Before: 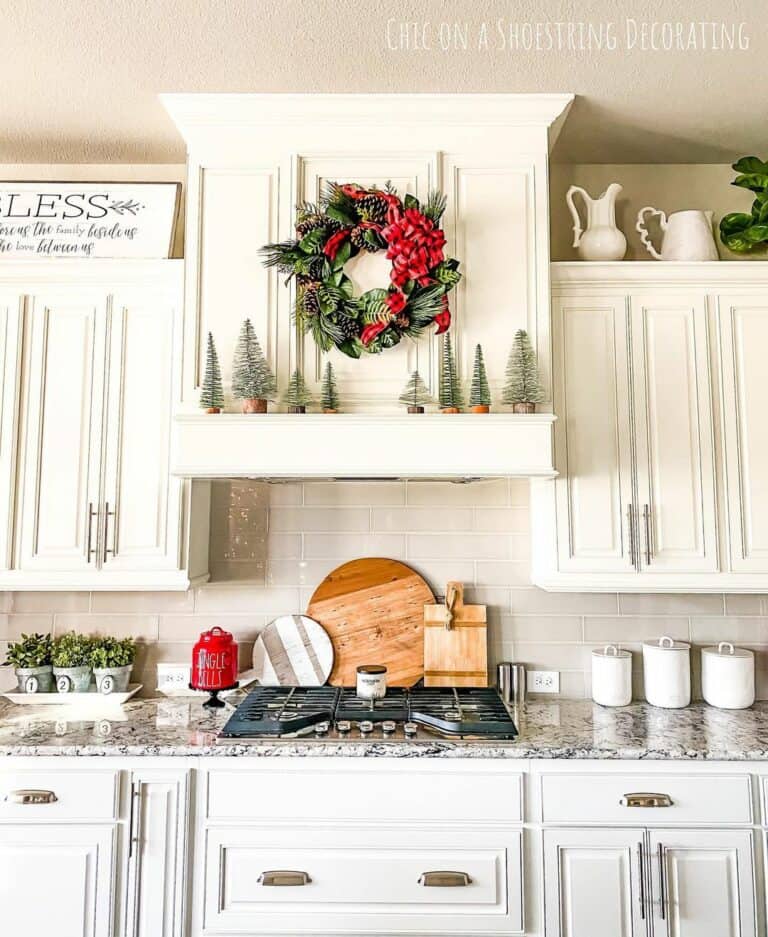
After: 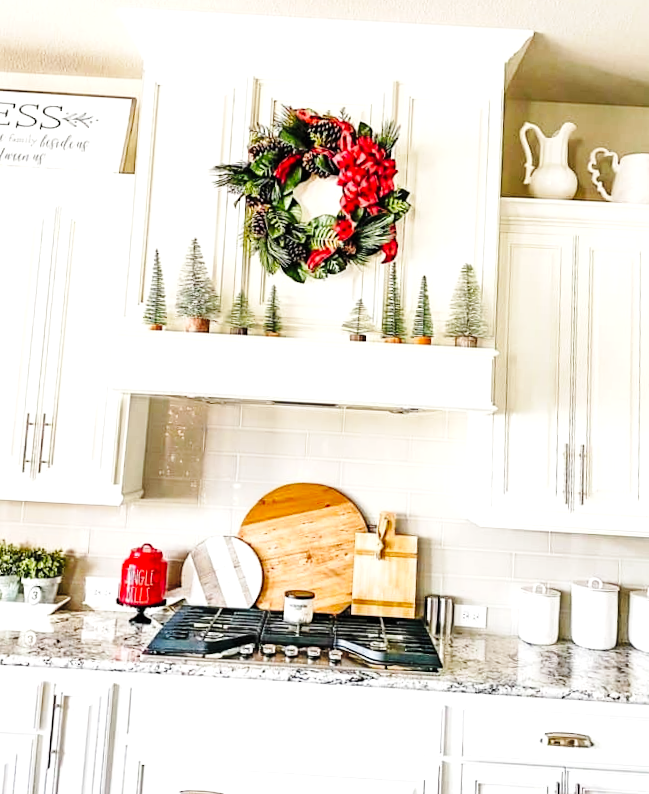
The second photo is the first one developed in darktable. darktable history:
base curve: curves: ch0 [(0, 0) (0.036, 0.025) (0.121, 0.166) (0.206, 0.329) (0.605, 0.79) (1, 1)], preserve colors none
shadows and highlights: shadows 25.63, highlights -23.3
tone equalizer: -8 EV -0.39 EV, -7 EV -0.427 EV, -6 EV -0.318 EV, -5 EV -0.231 EV, -3 EV 0.202 EV, -2 EV 0.32 EV, -1 EV 0.393 EV, +0 EV 0.419 EV, edges refinement/feathering 500, mask exposure compensation -1.57 EV, preserve details guided filter
crop and rotate: angle -3.12°, left 5.214%, top 5.205%, right 4.696%, bottom 4.496%
